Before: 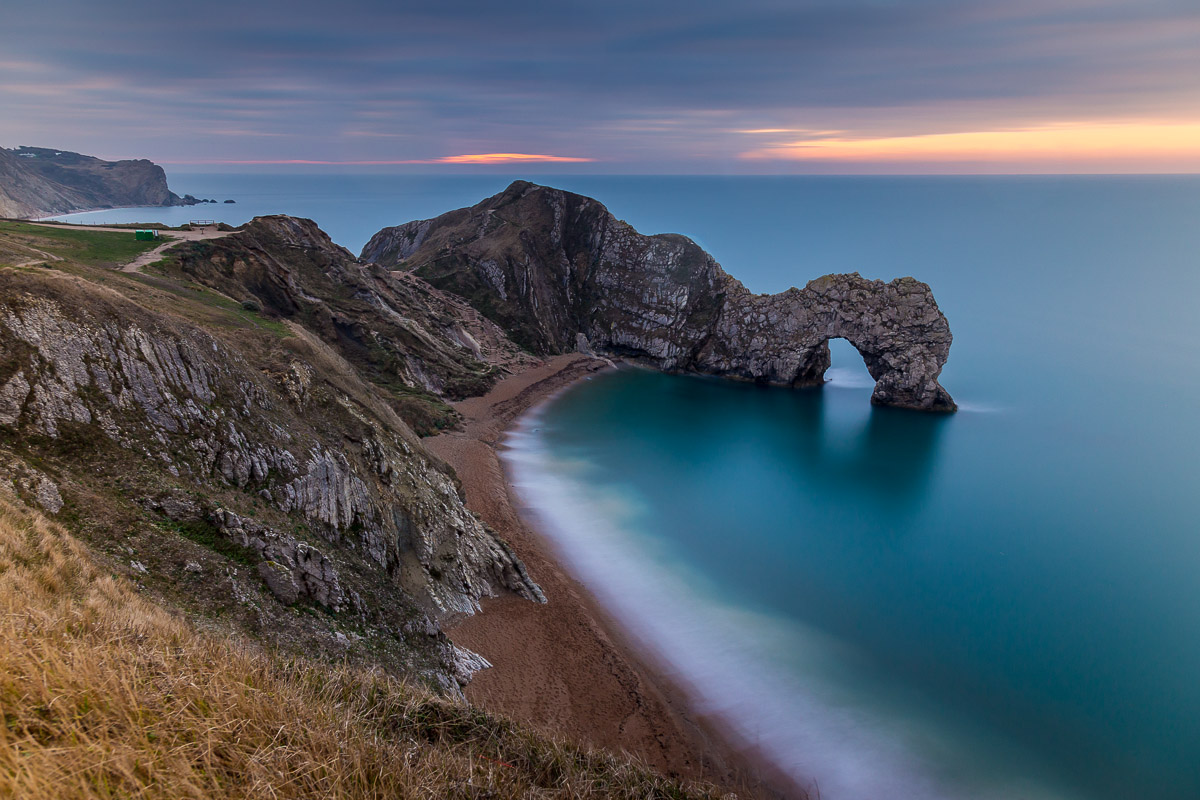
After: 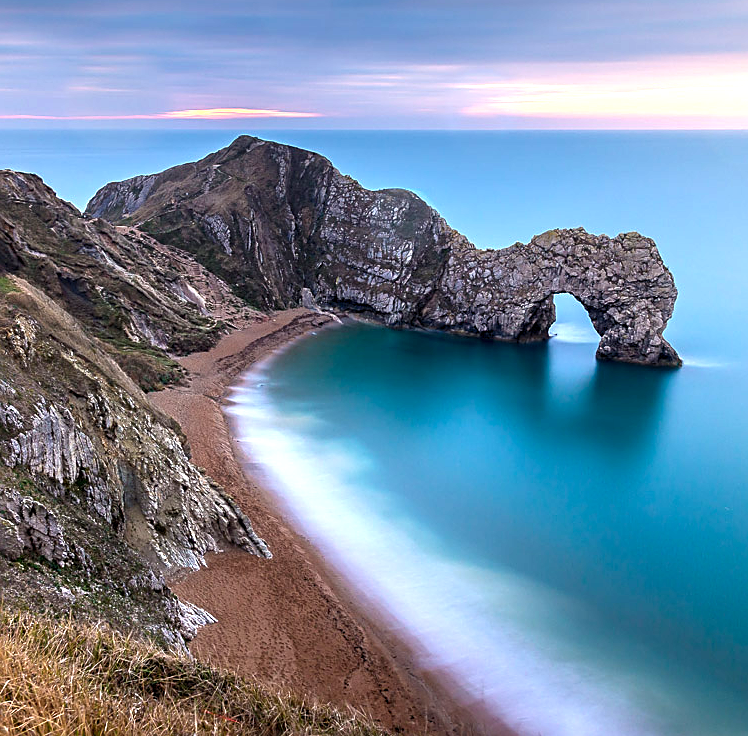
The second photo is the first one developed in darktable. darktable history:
crop and rotate: left 22.918%, top 5.629%, right 14.711%, bottom 2.247%
sharpen: on, module defaults
exposure: exposure 0.485 EV, compensate highlight preservation false
levels: levels [0, 0.394, 0.787]
